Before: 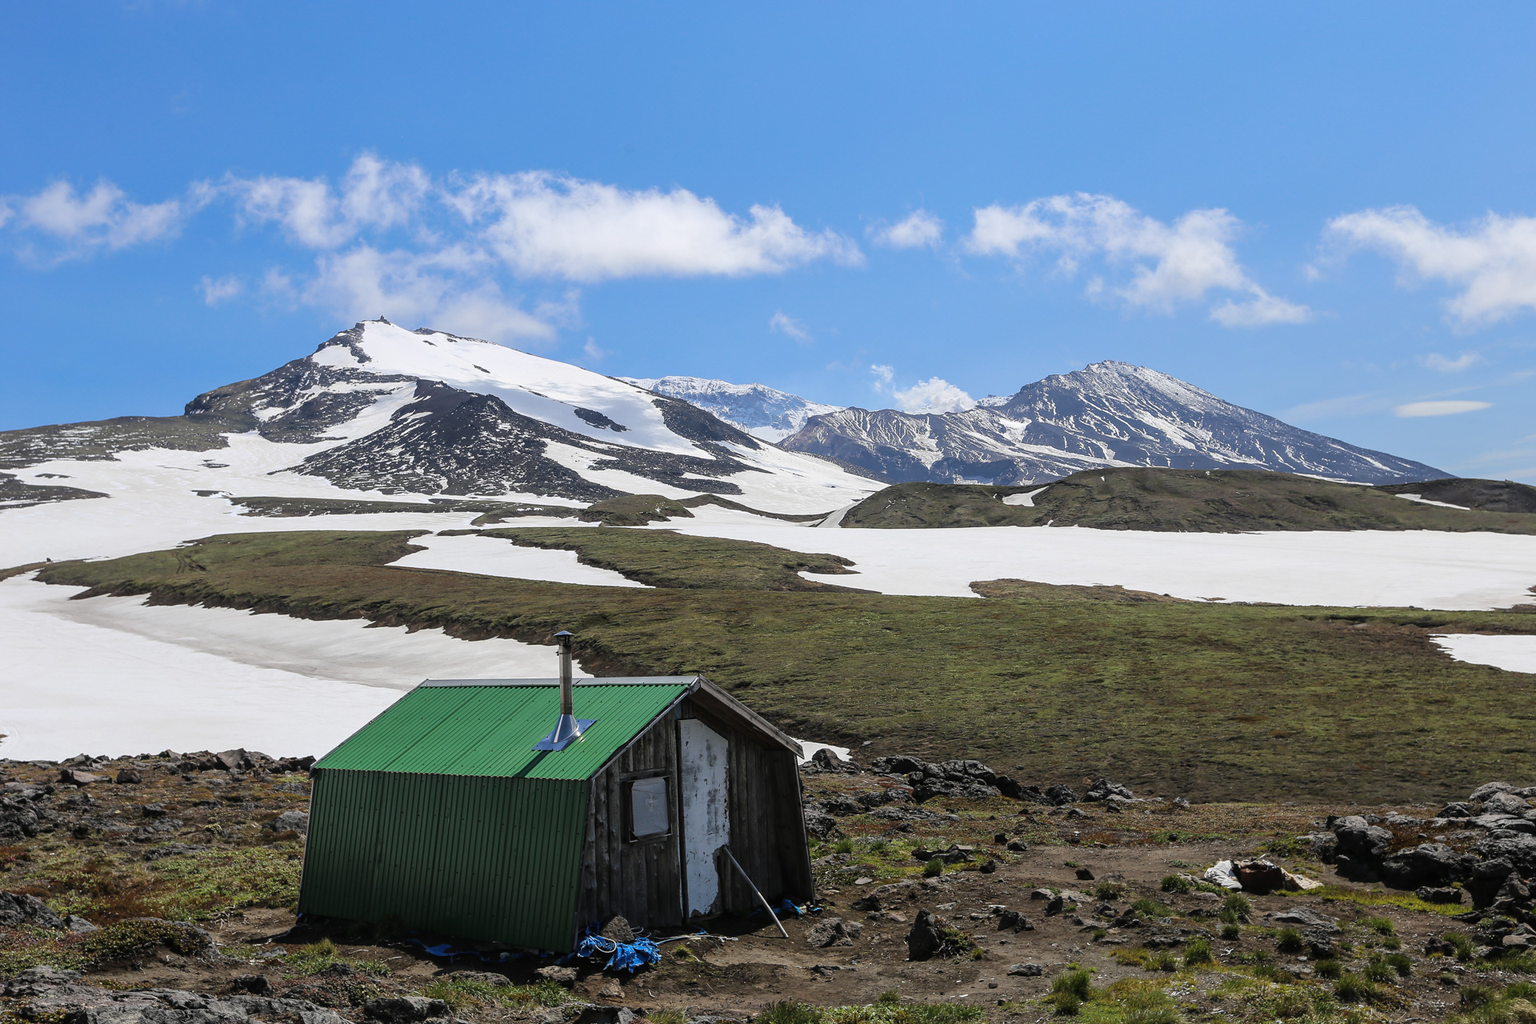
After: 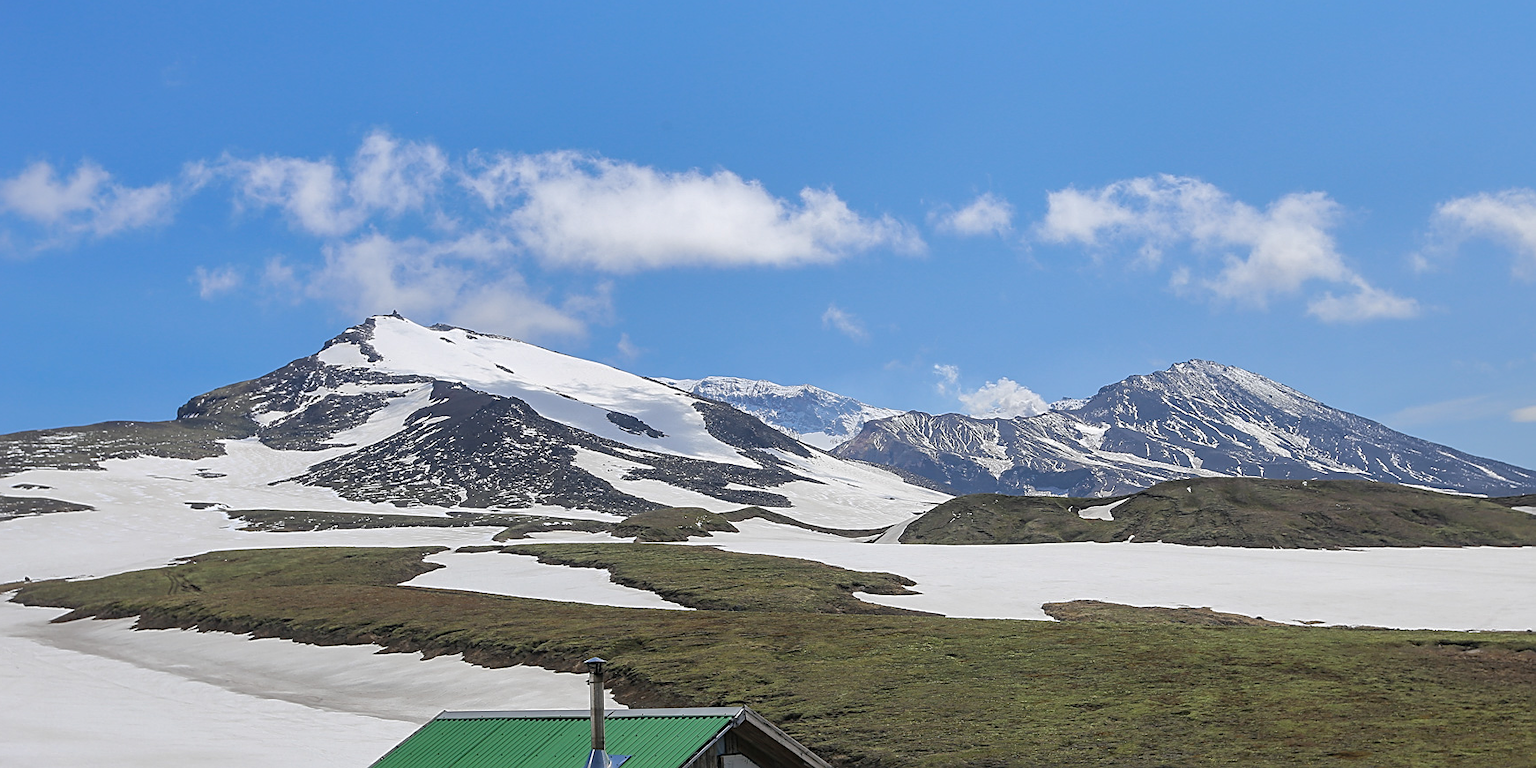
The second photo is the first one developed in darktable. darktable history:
crop: left 1.579%, top 3.365%, right 7.688%, bottom 28.461%
shadows and highlights: highlights color adjustment 0.022%
sharpen: on, module defaults
